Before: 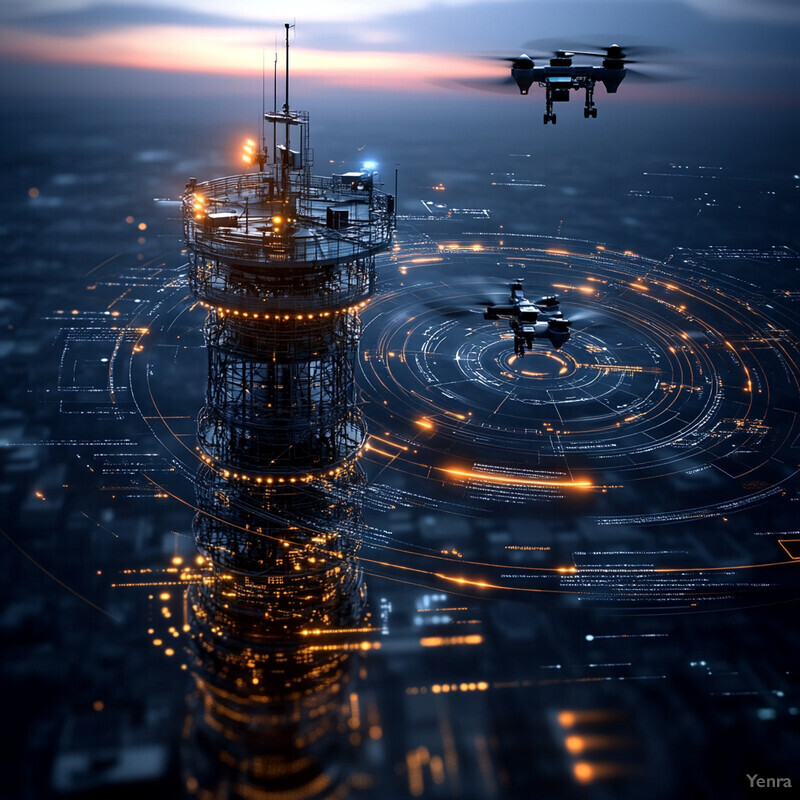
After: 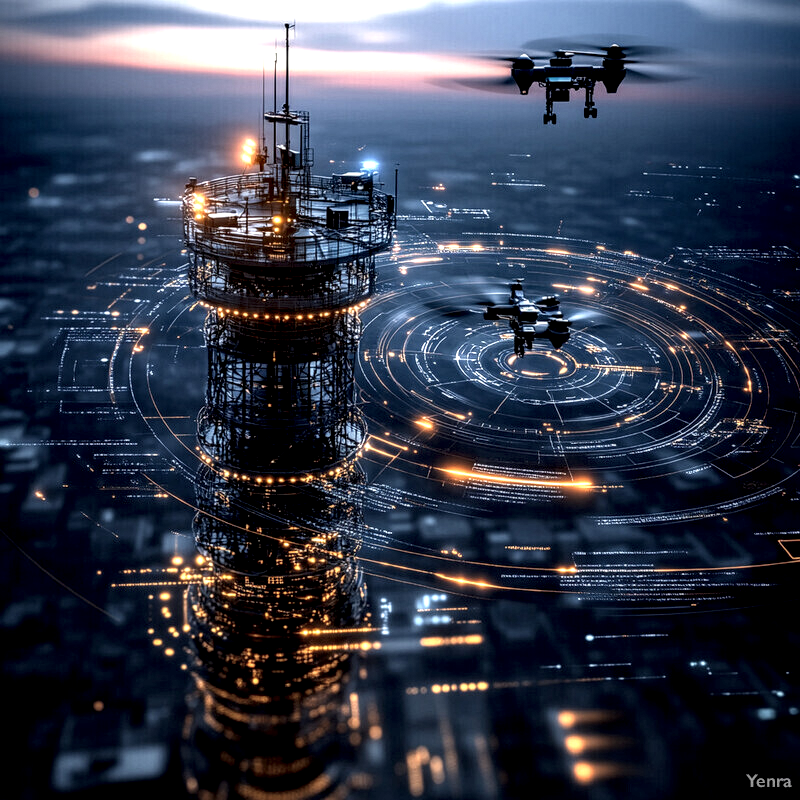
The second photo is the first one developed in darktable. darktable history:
local contrast: detail 204%
